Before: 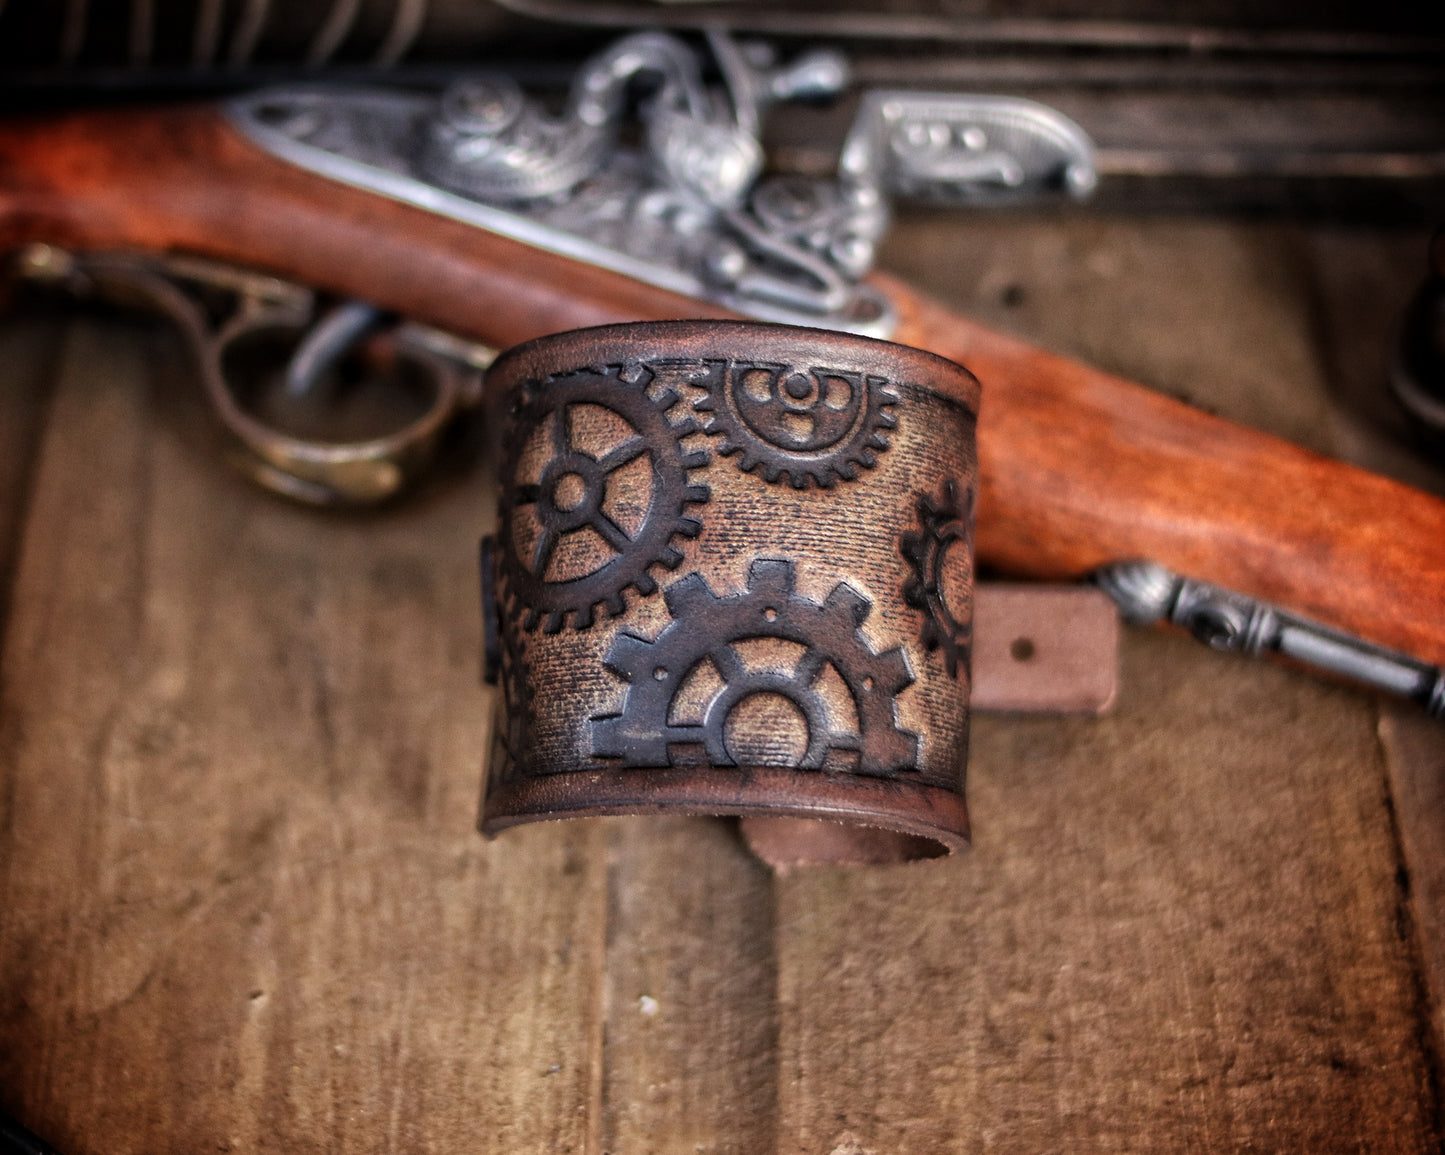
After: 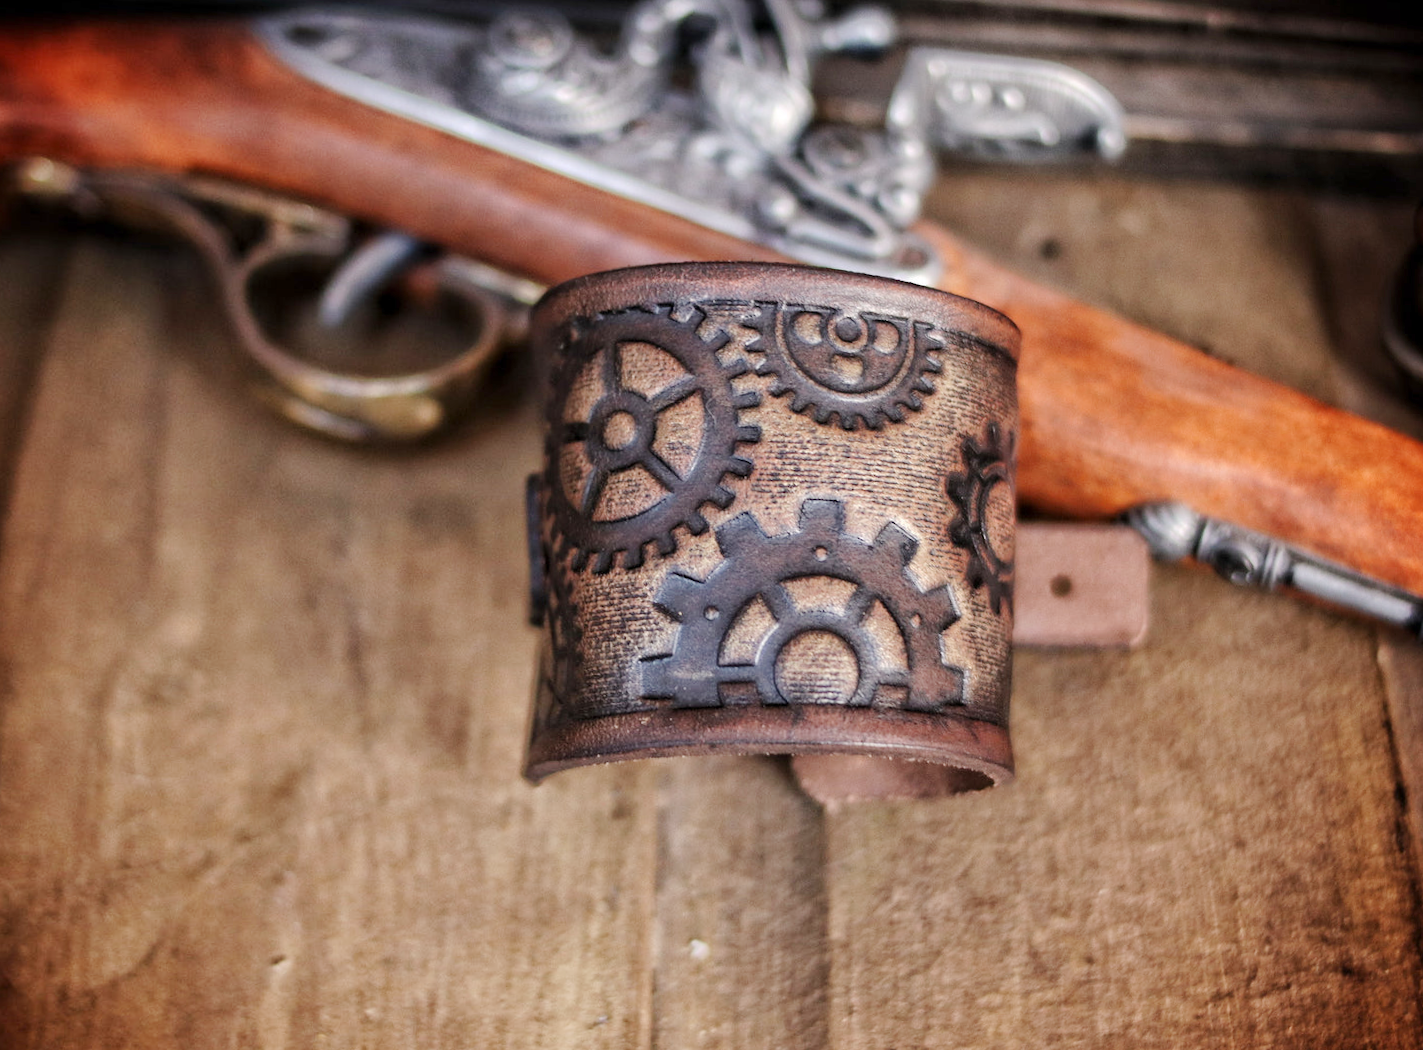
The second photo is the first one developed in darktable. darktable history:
rotate and perspective: rotation -0.013°, lens shift (vertical) -0.027, lens shift (horizontal) 0.178, crop left 0.016, crop right 0.989, crop top 0.082, crop bottom 0.918
base curve: curves: ch0 [(0, 0) (0.158, 0.273) (0.879, 0.895) (1, 1)], preserve colors none
